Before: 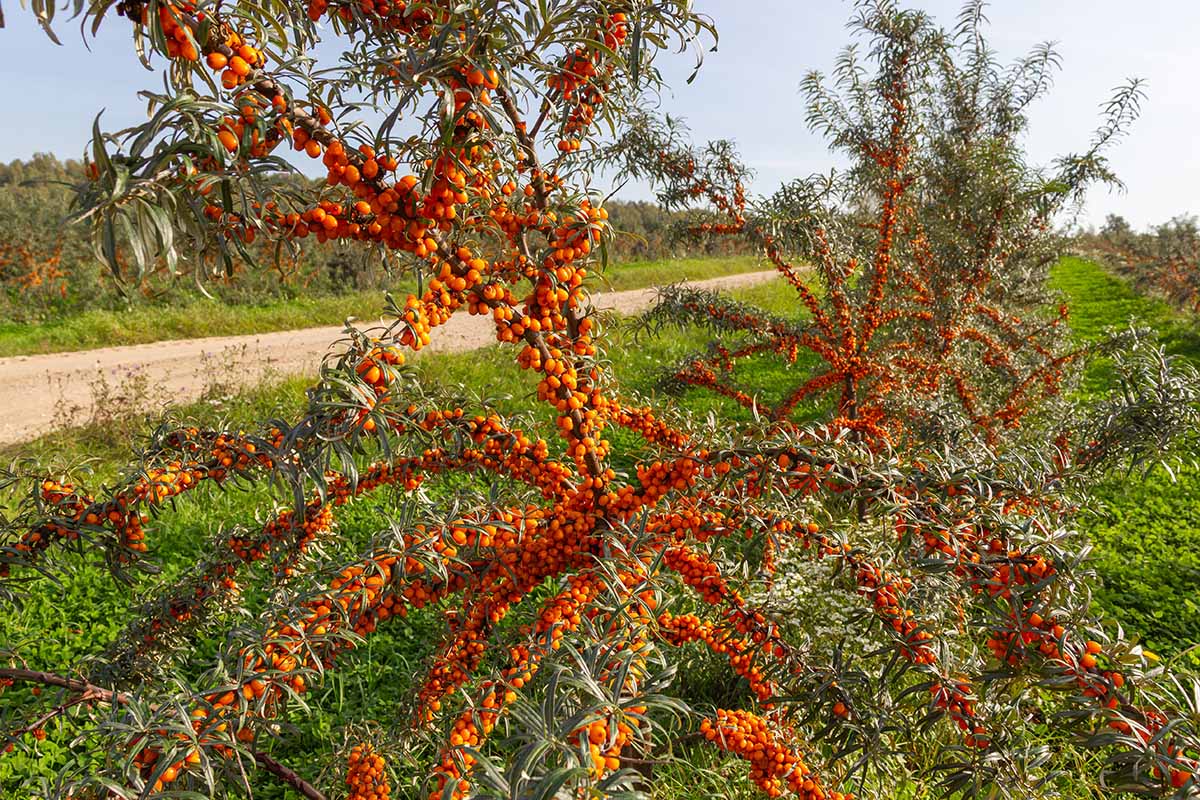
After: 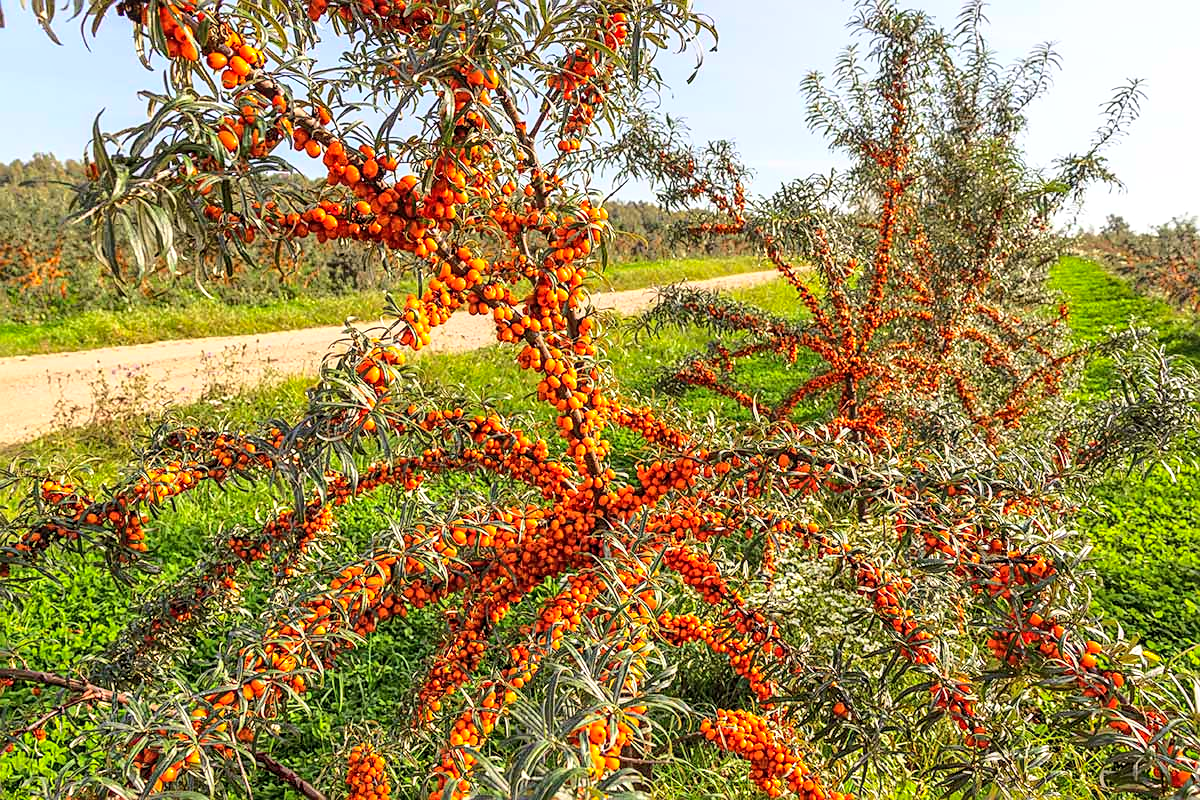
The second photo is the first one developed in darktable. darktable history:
local contrast: on, module defaults
sharpen: on, module defaults
base curve: curves: ch0 [(0, 0) (0.032, 0.037) (0.105, 0.228) (0.435, 0.76) (0.856, 0.983) (1, 1)]
shadows and highlights: on, module defaults
